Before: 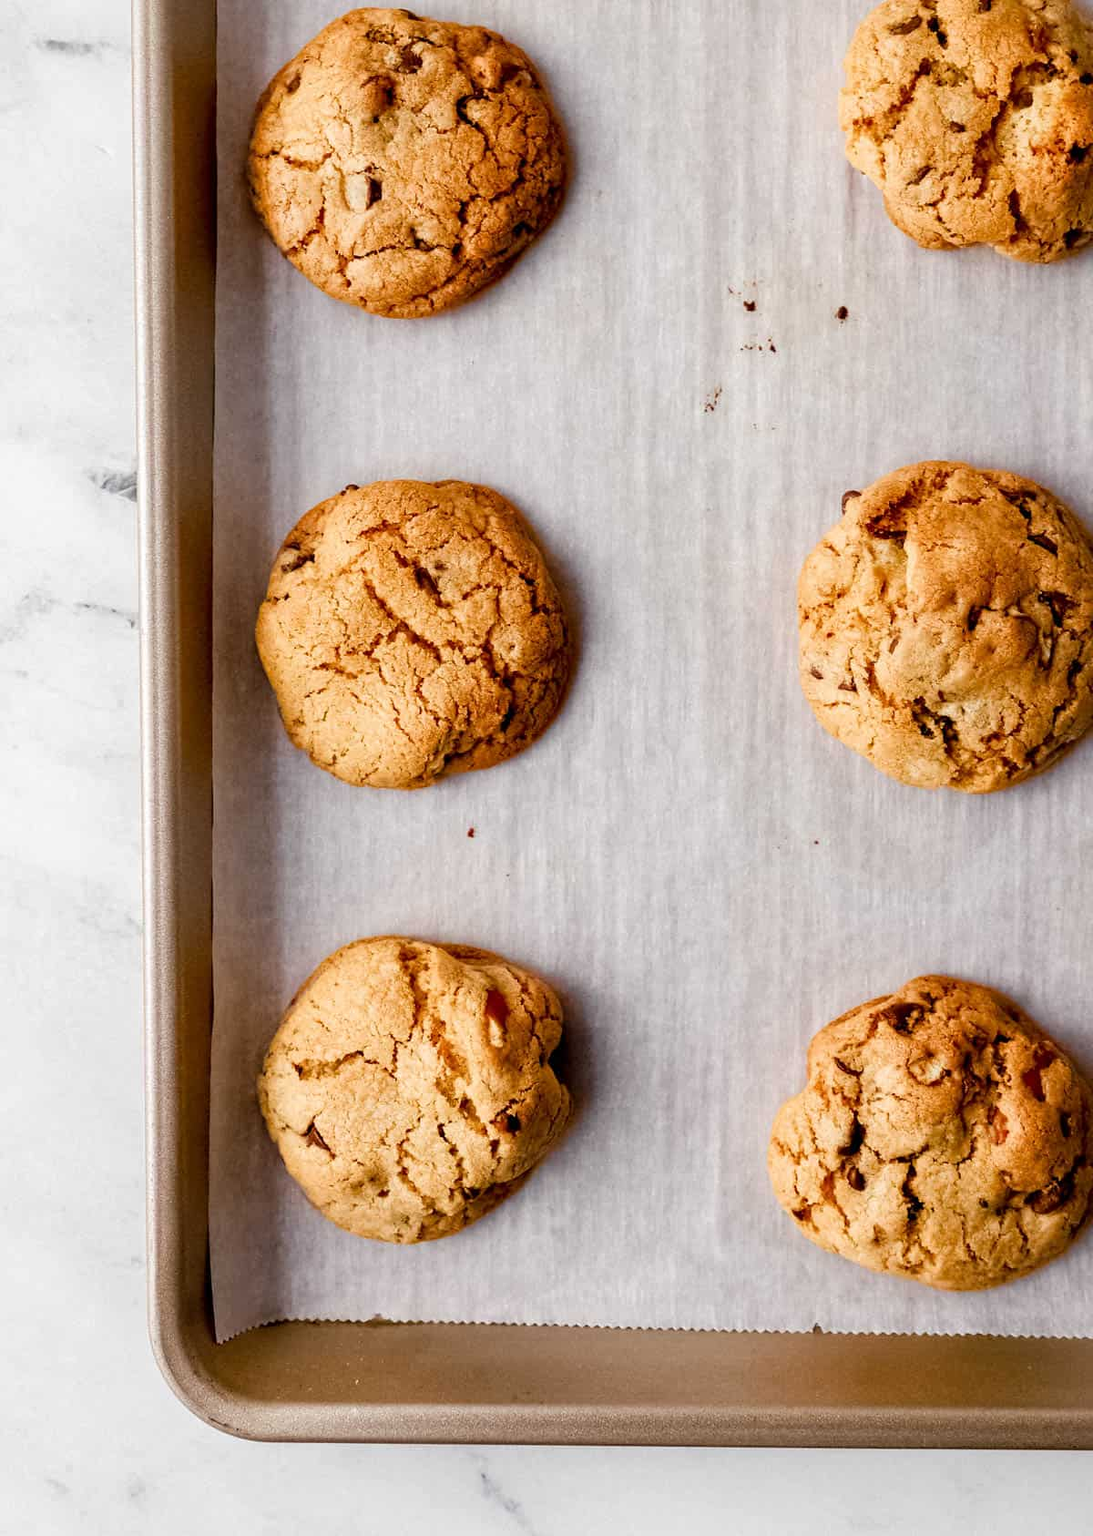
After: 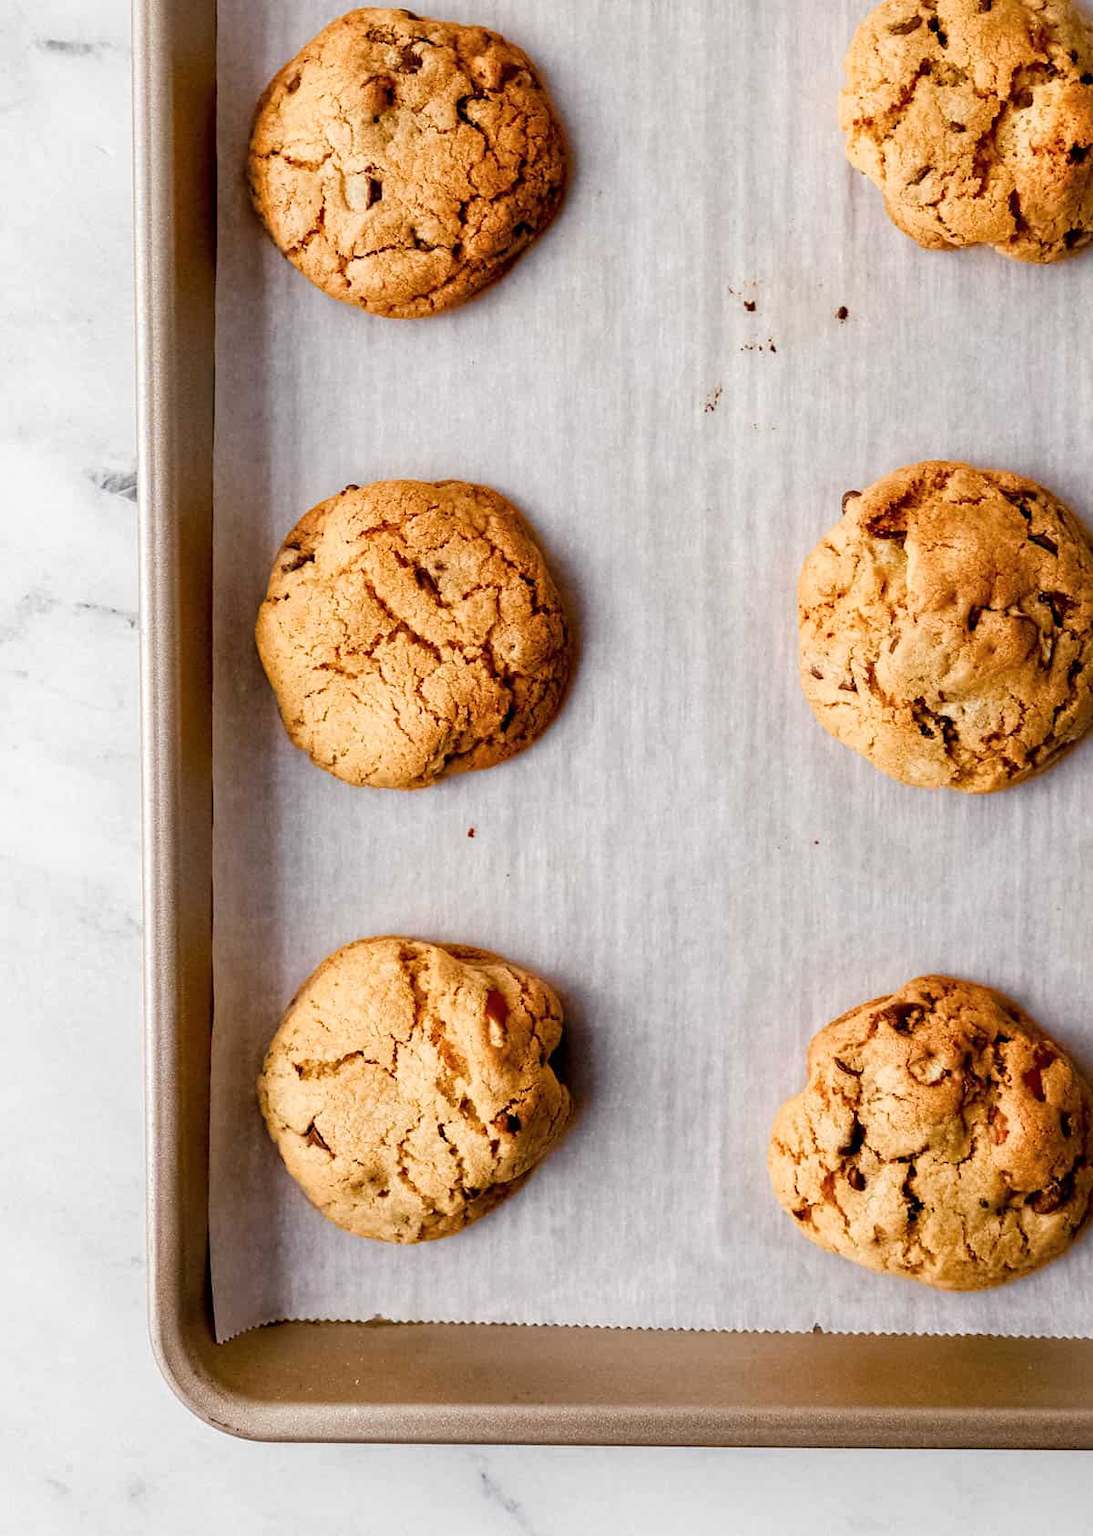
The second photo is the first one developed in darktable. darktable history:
color zones: curves: ch0 [(0.25, 0.5) (0.636, 0.25) (0.75, 0.5)]
